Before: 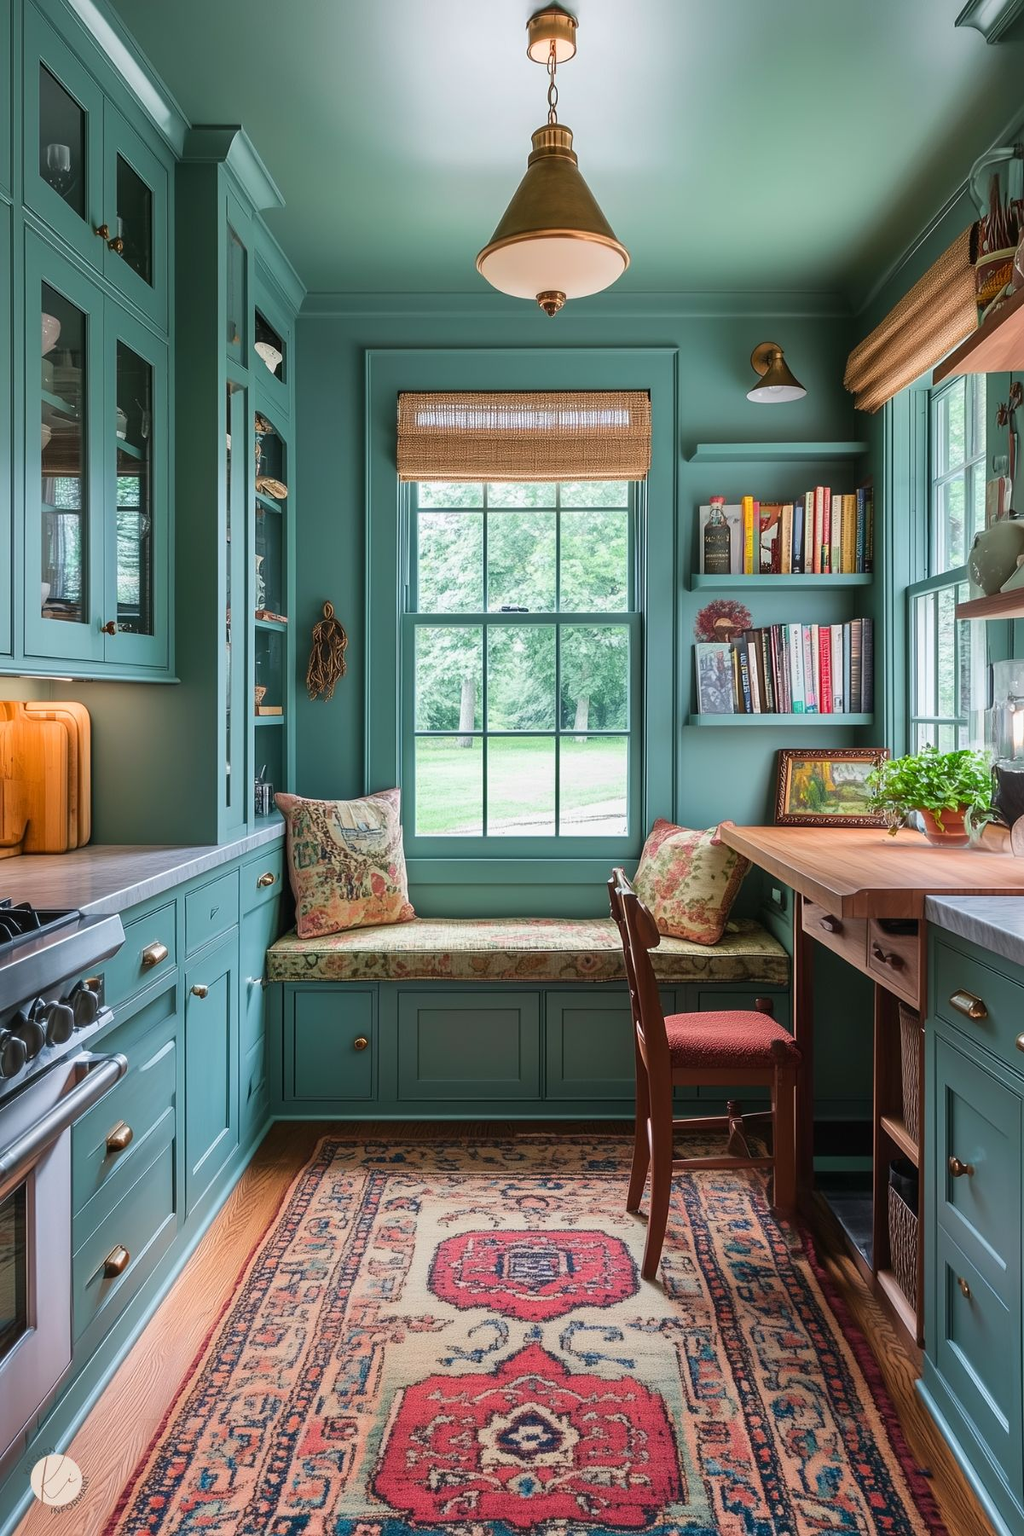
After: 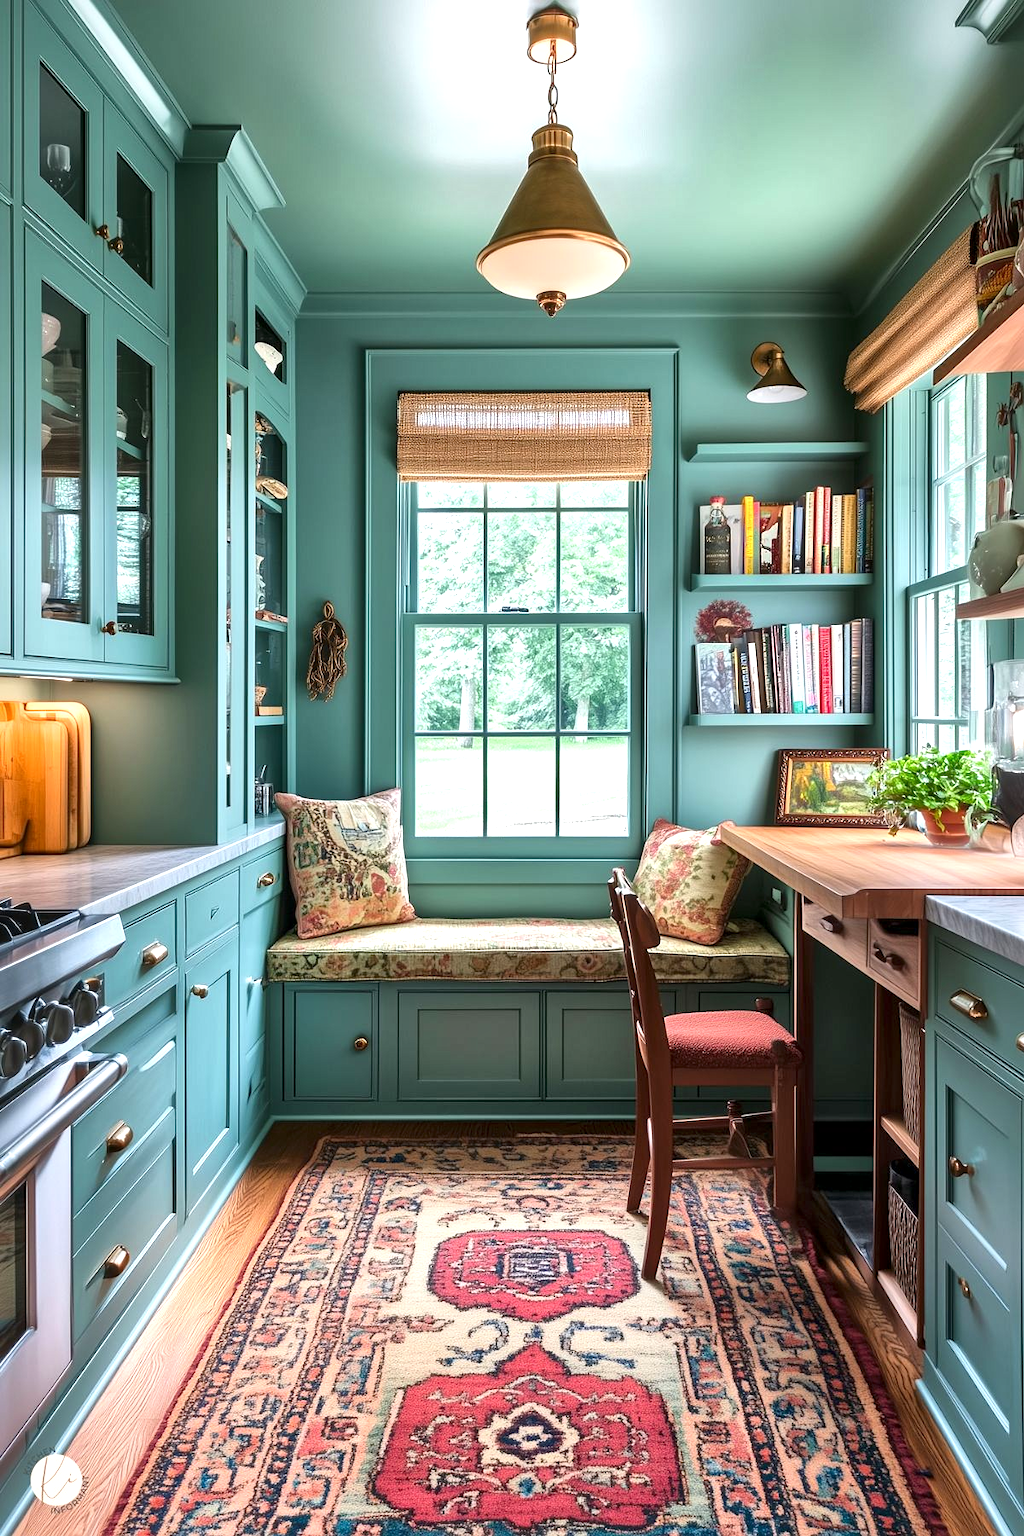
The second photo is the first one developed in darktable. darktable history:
local contrast: mode bilateral grid, contrast 20, coarseness 50, detail 161%, midtone range 0.2
exposure: exposure 0.6 EV, compensate highlight preservation false
